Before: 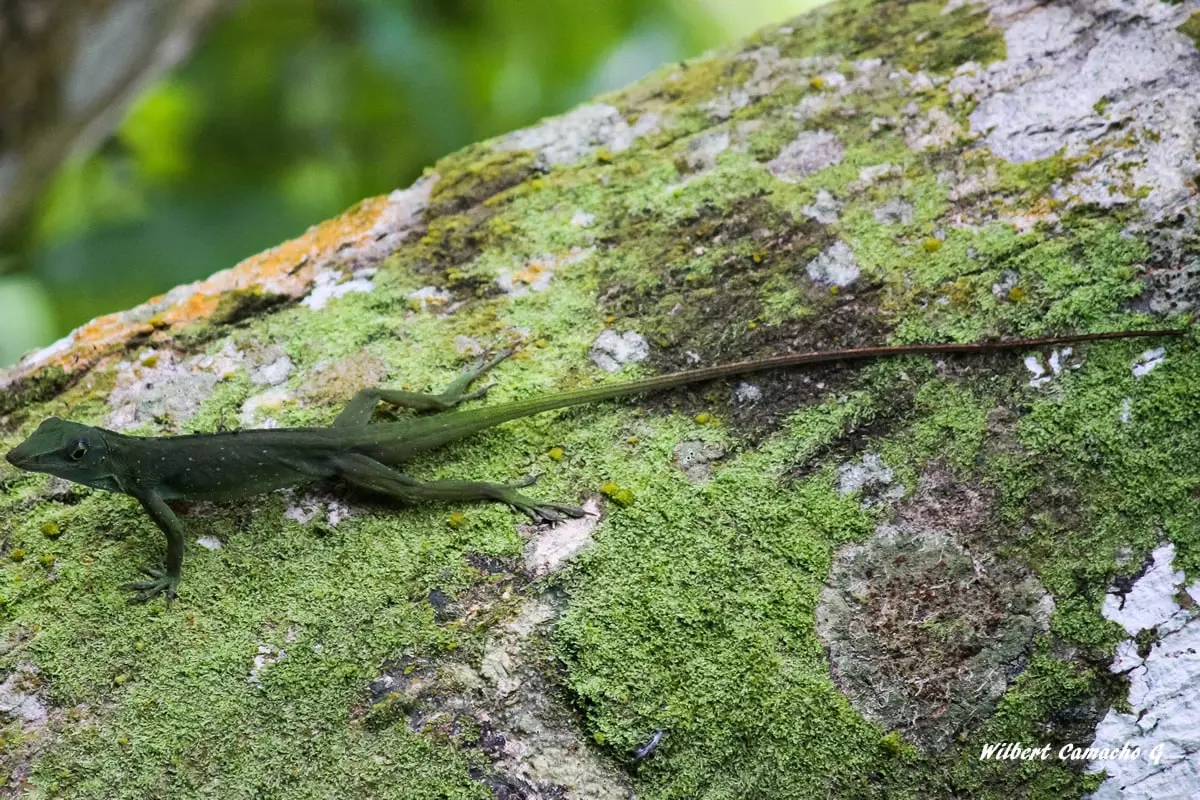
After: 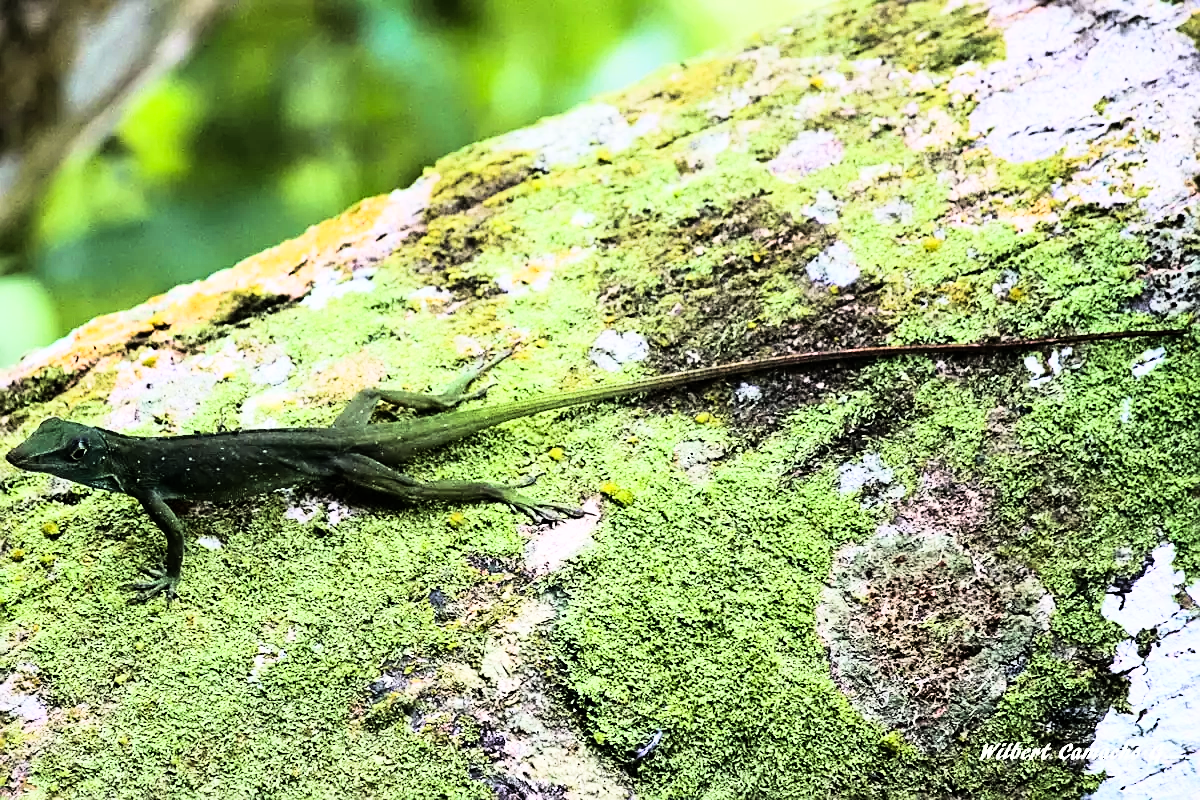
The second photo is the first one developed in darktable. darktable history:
rgb curve: curves: ch0 [(0, 0) (0.21, 0.15) (0.24, 0.21) (0.5, 0.75) (0.75, 0.96) (0.89, 0.99) (1, 1)]; ch1 [(0, 0.02) (0.21, 0.13) (0.25, 0.2) (0.5, 0.67) (0.75, 0.9) (0.89, 0.97) (1, 1)]; ch2 [(0, 0.02) (0.21, 0.13) (0.25, 0.2) (0.5, 0.67) (0.75, 0.9) (0.89, 0.97) (1, 1)], compensate middle gray true
sharpen: on, module defaults
velvia: strength 29%
